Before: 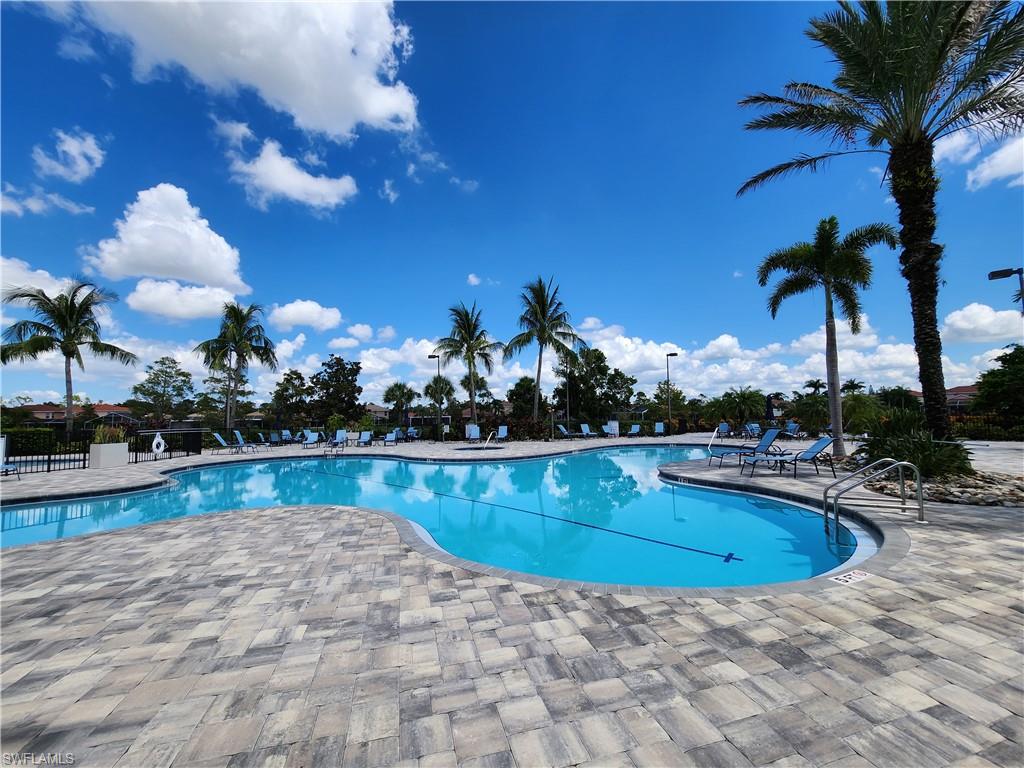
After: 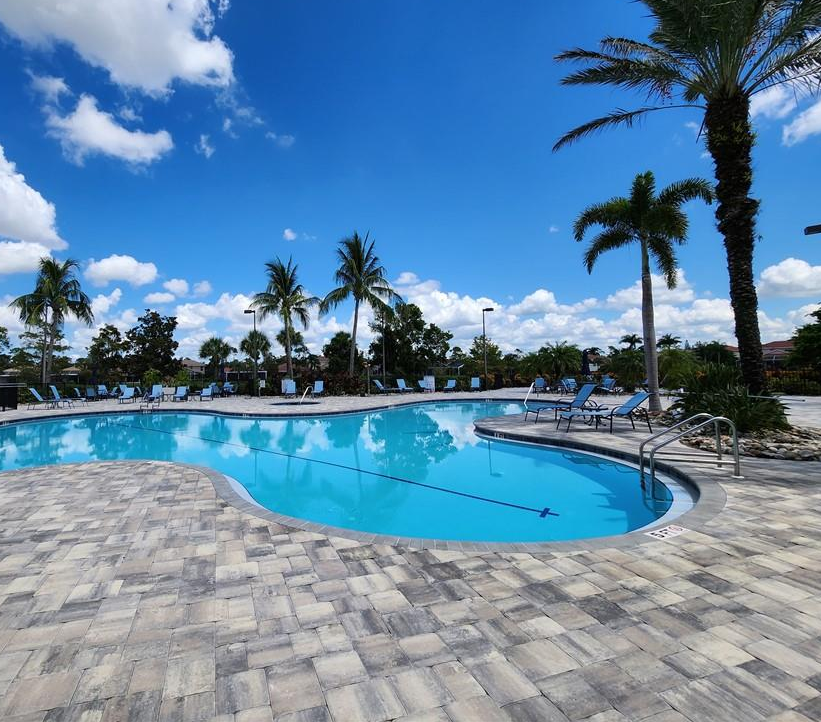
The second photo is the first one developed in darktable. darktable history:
crop and rotate: left 17.998%, top 5.932%, right 1.731%
